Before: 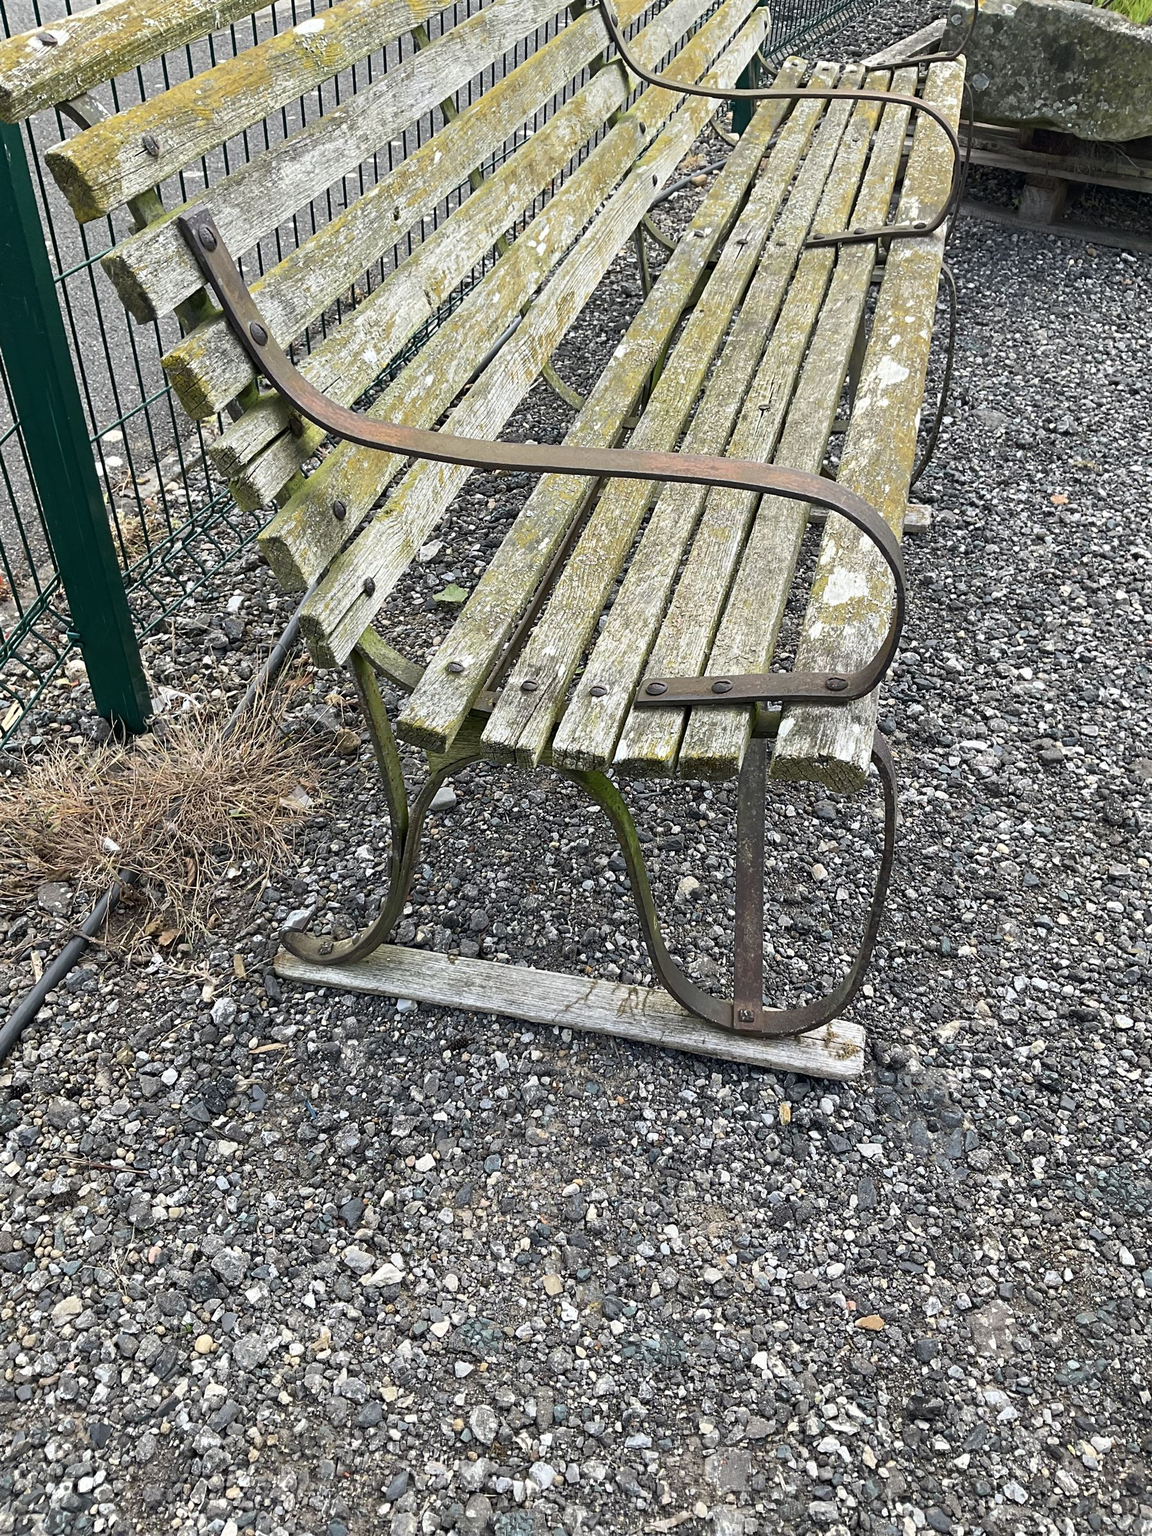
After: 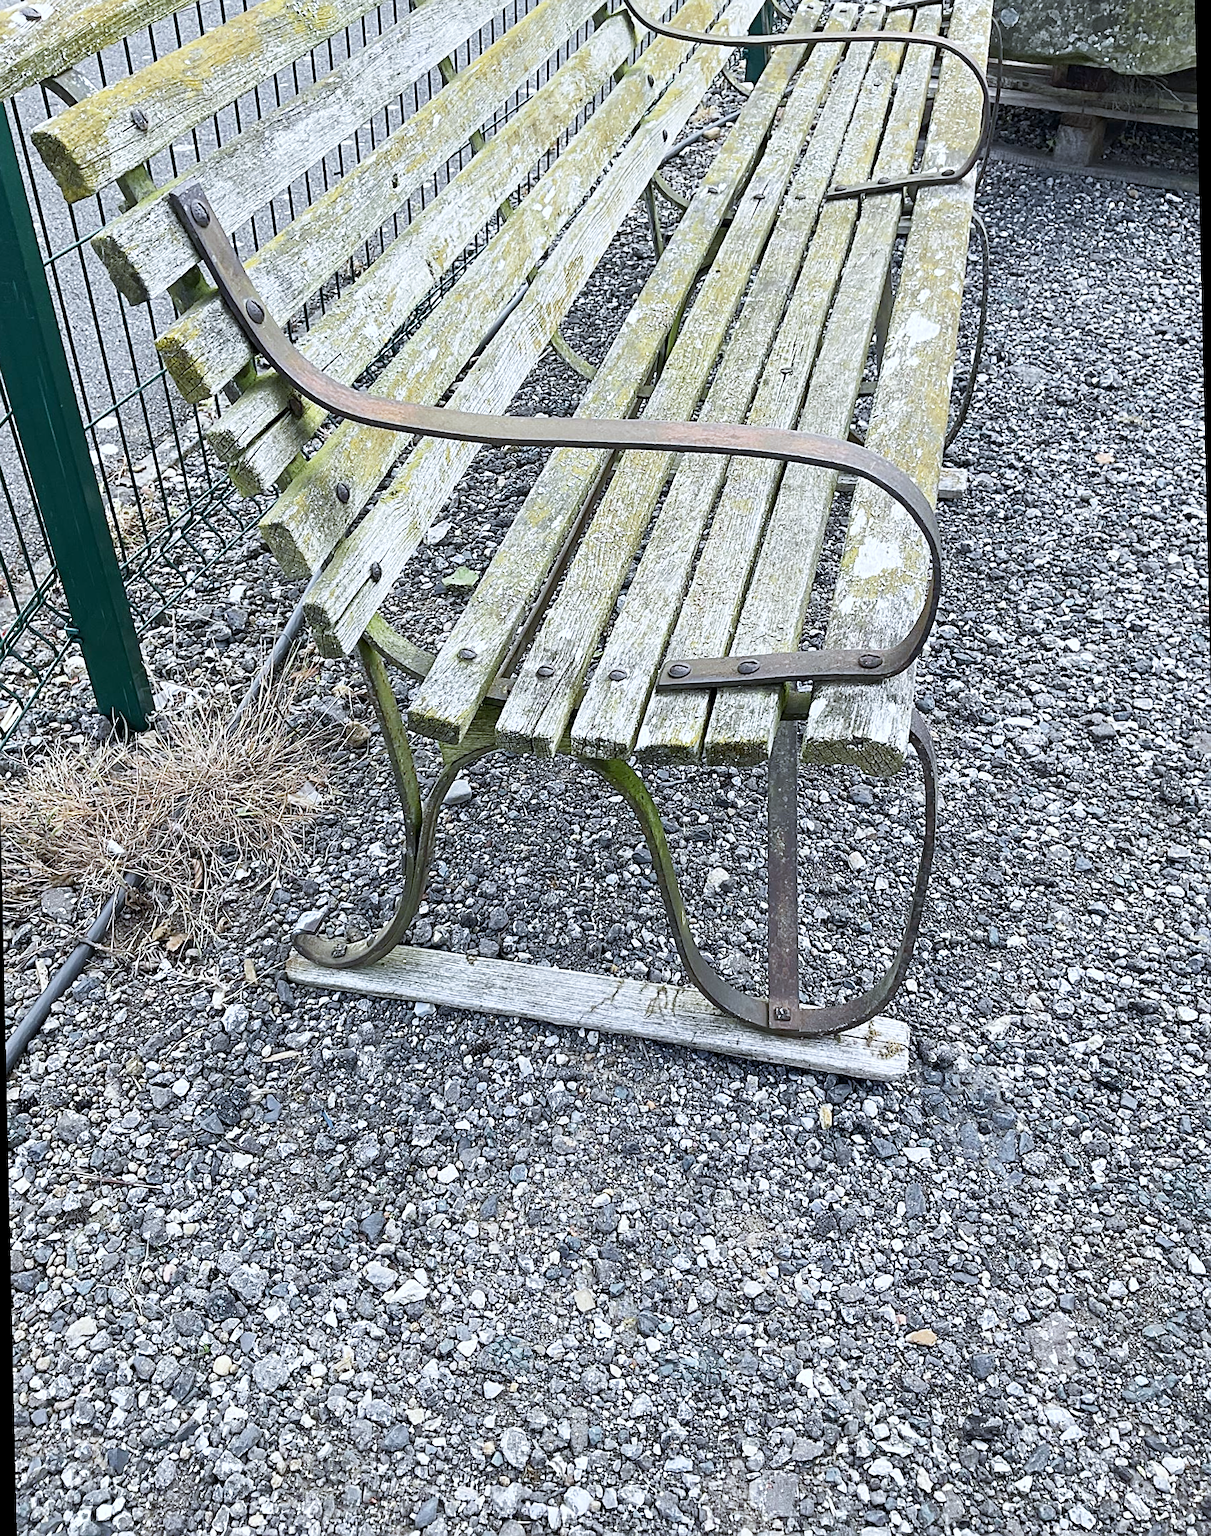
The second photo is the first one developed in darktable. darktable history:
exposure: compensate exposure bias true, compensate highlight preservation false
white balance: red 0.931, blue 1.11
rotate and perspective: rotation -1.32°, lens shift (horizontal) -0.031, crop left 0.015, crop right 0.985, crop top 0.047, crop bottom 0.982
base curve: curves: ch0 [(0, 0) (0.204, 0.334) (0.55, 0.733) (1, 1)], preserve colors none
sharpen: on, module defaults
